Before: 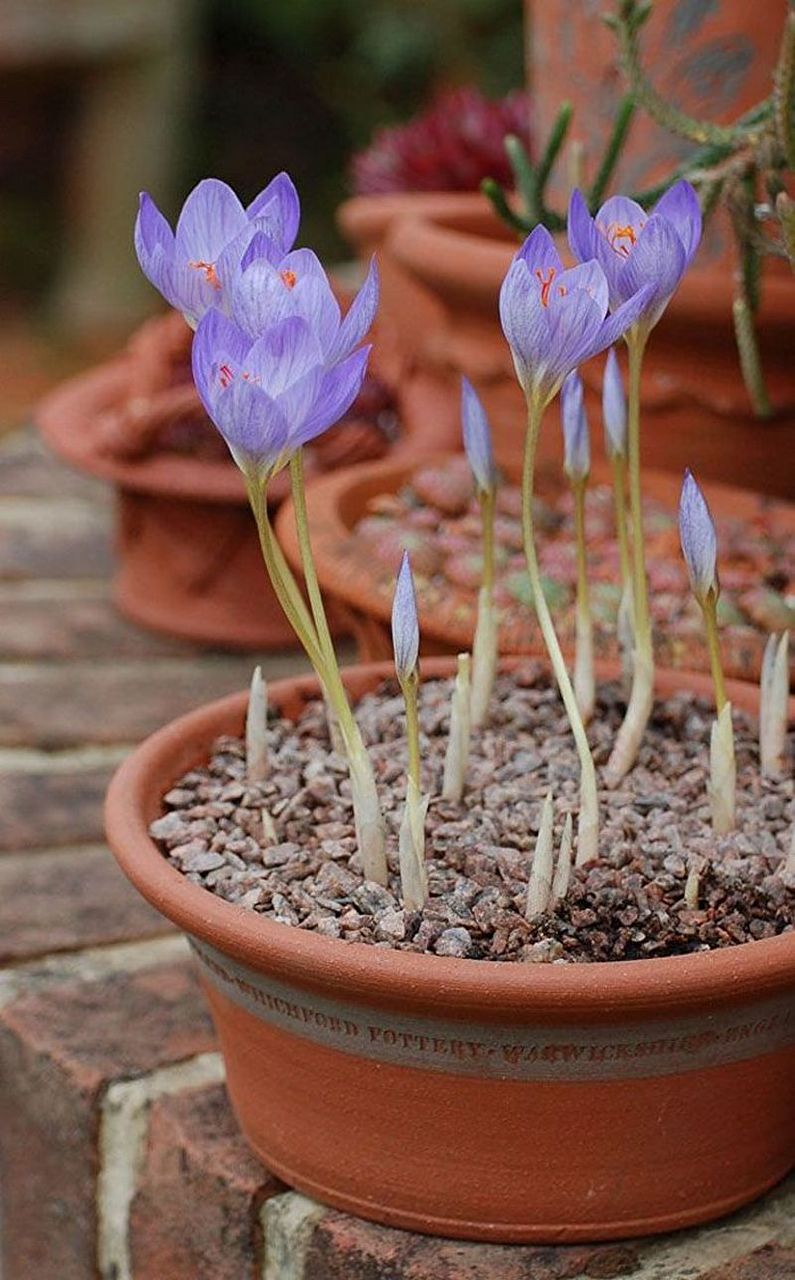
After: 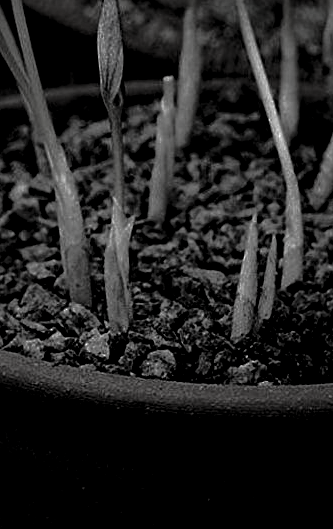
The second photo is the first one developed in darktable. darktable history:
contrast brightness saturation: contrast 0.024, brightness -0.992, saturation -0.982
tone equalizer: edges refinement/feathering 500, mask exposure compensation -1.57 EV, preserve details no
crop: left 37.185%, top 45.203%, right 20.699%, bottom 13.452%
shadows and highlights: on, module defaults
haze removal: strength 0.497, distance 0.431, compatibility mode true, adaptive false
levels: black 0.055%, levels [0.055, 0.477, 0.9]
